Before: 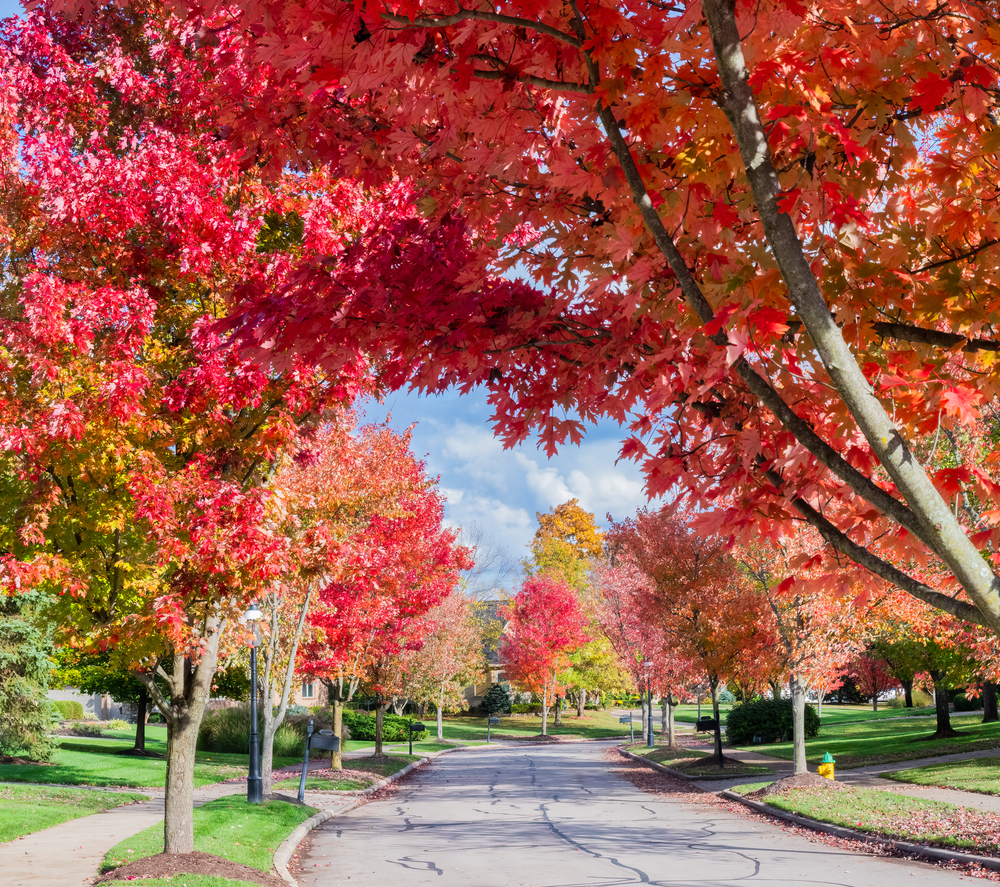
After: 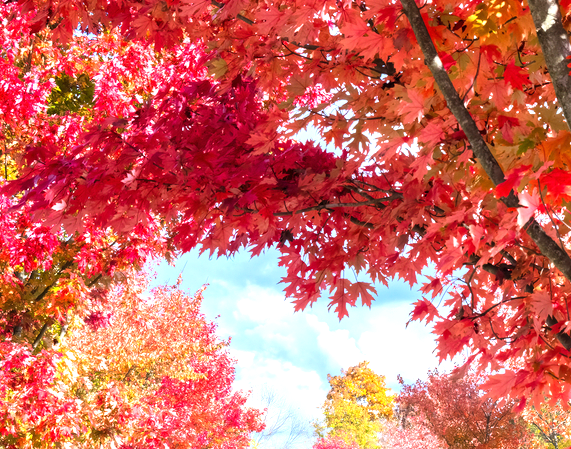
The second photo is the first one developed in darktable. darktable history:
exposure: exposure 1 EV, compensate exposure bias true, compensate highlight preservation false
crop: left 20.931%, top 15.655%, right 21.906%, bottom 33.708%
